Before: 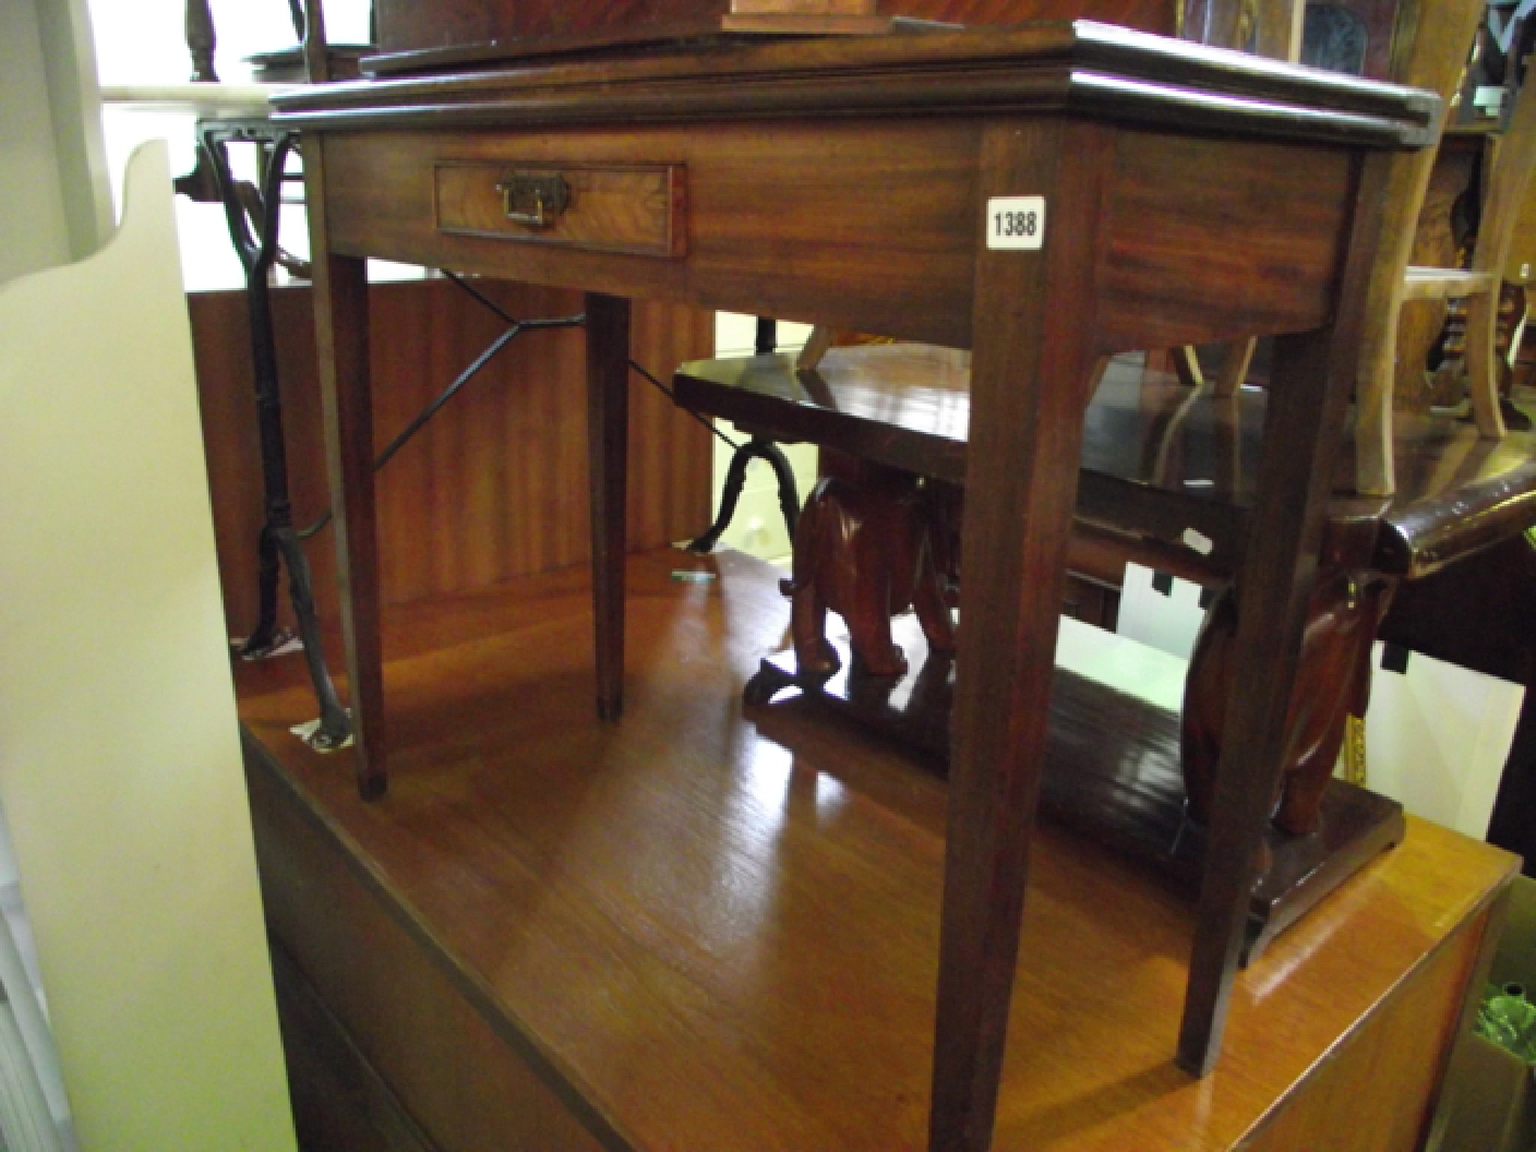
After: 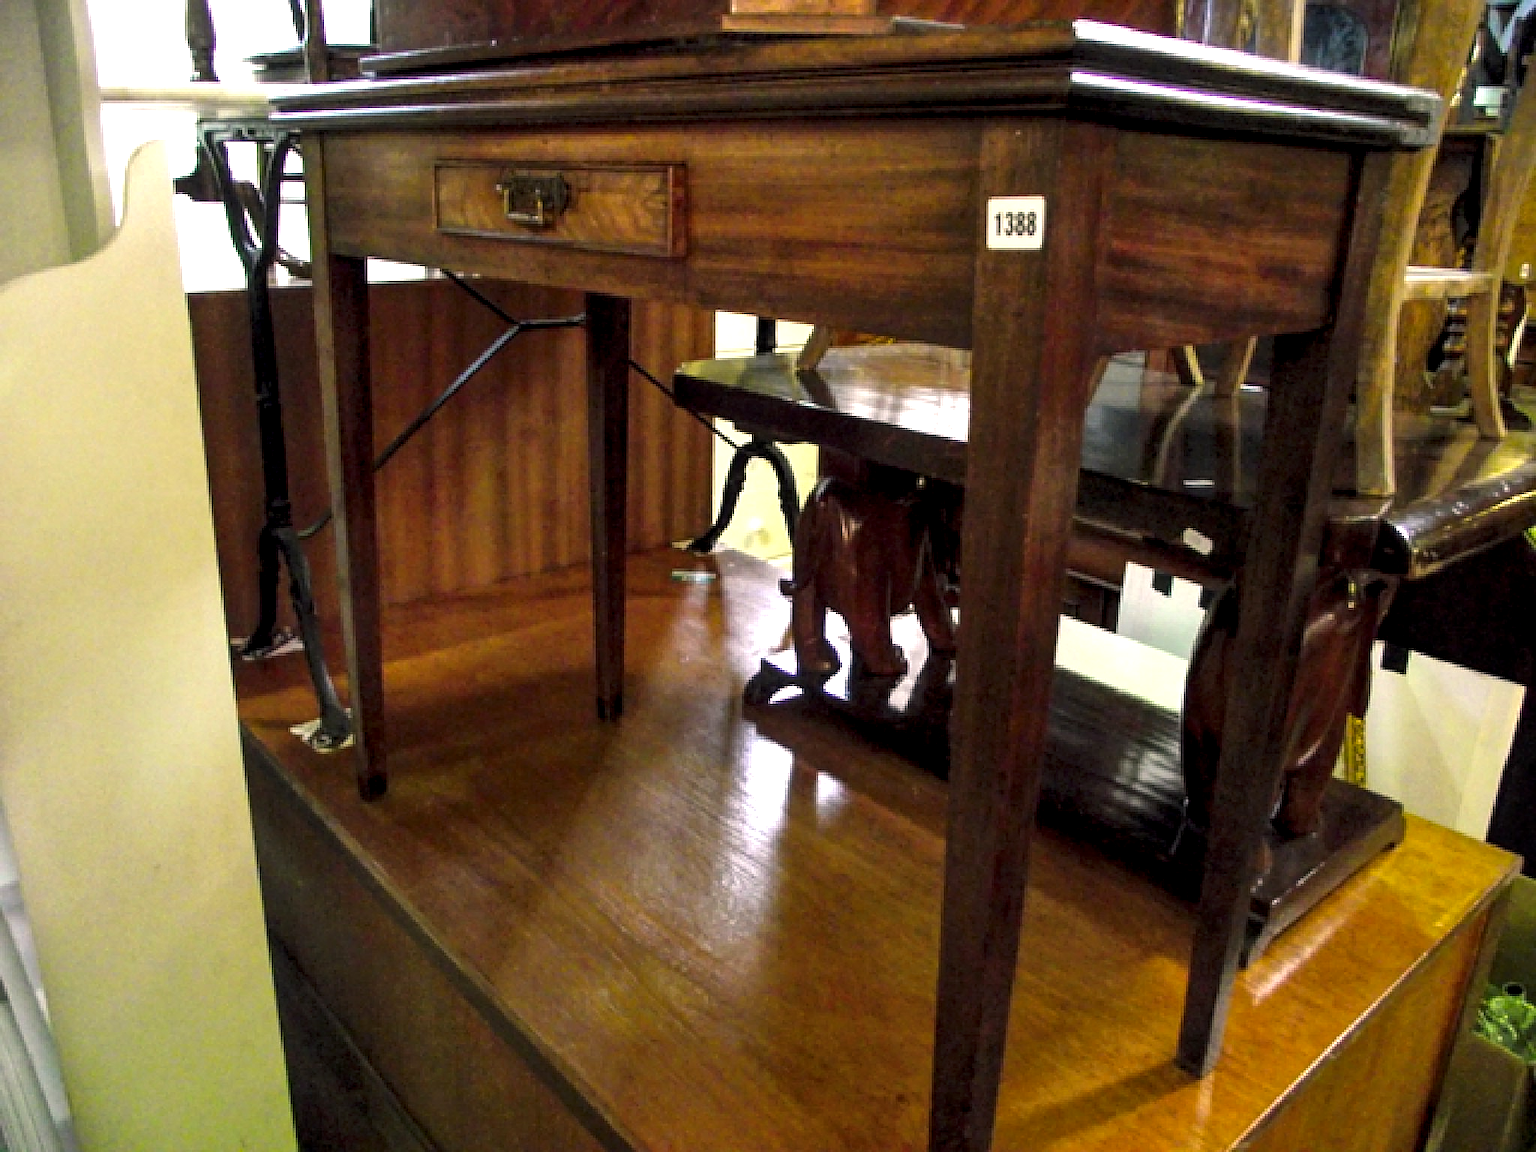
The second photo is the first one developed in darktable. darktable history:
color balance rgb: highlights gain › chroma 2.367%, highlights gain › hue 39.03°, linear chroma grading › global chroma 15.062%, perceptual saturation grading › global saturation 0.15%, global vibrance 9.871%, contrast 14.734%, saturation formula JzAzBz (2021)
sharpen: amount 0.491
local contrast: highlights 102%, shadows 97%, detail 200%, midtone range 0.2
